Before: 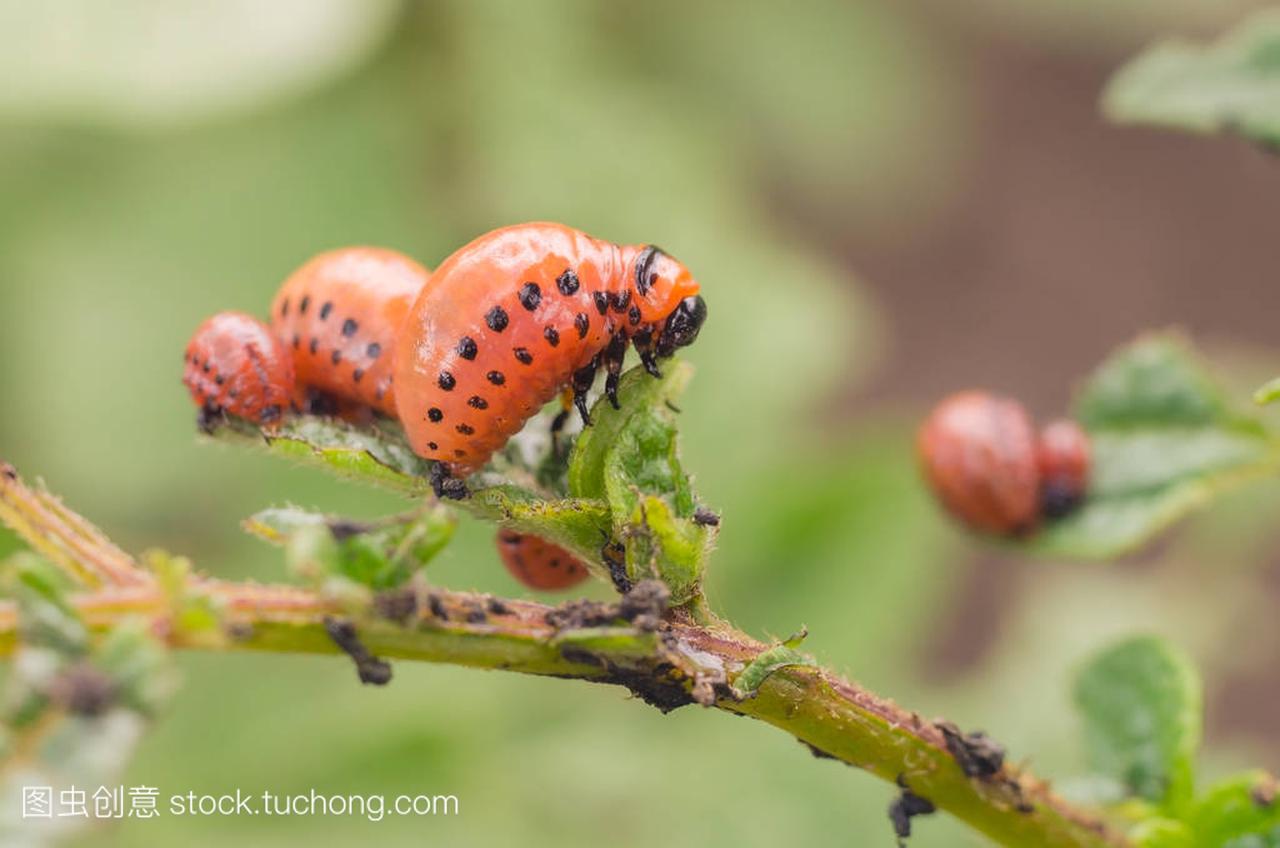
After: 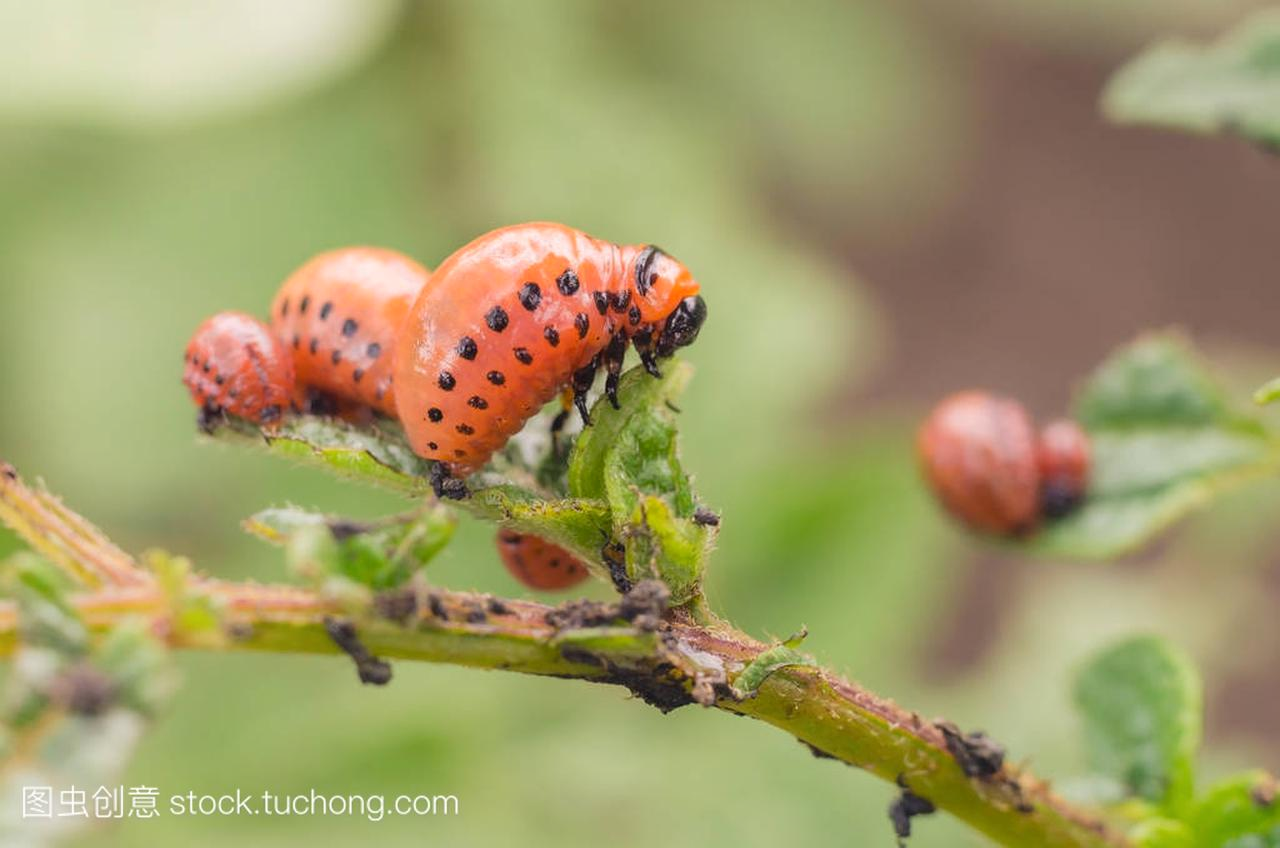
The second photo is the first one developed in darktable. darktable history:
shadows and highlights: shadows -70, highlights 35, soften with gaussian
exposure: black level correction 0.001, exposure 0.014 EV, compensate highlight preservation false
